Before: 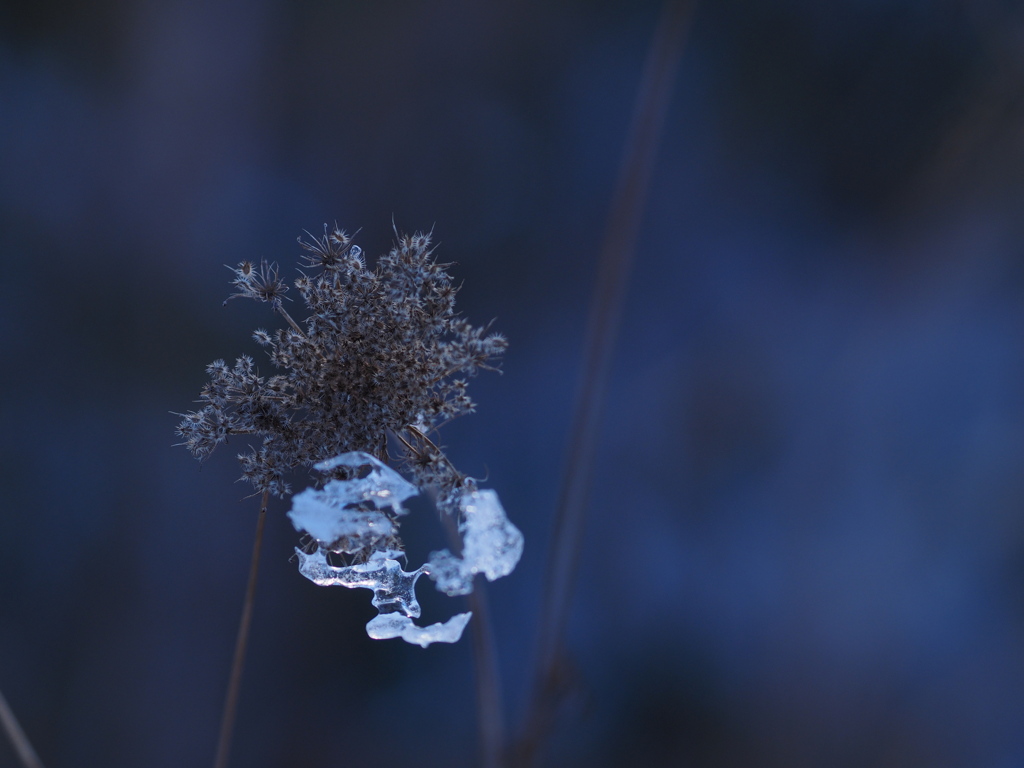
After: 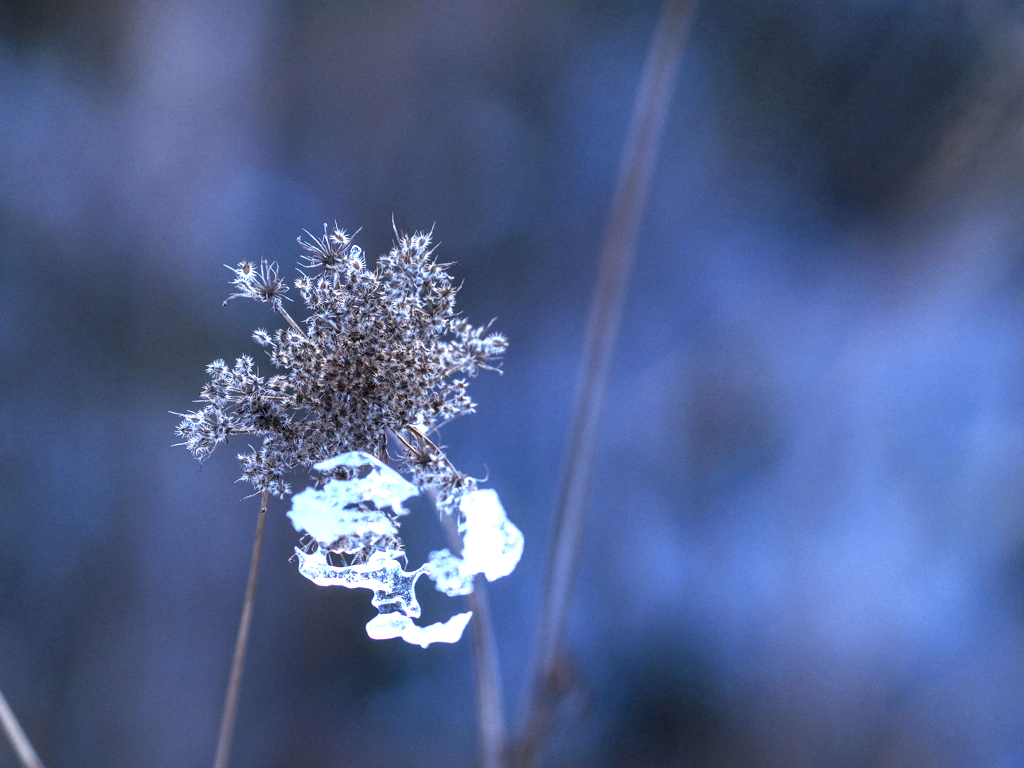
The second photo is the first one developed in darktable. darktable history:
exposure: black level correction 0.001, exposure 1.812 EV, compensate highlight preservation false
contrast brightness saturation: contrast 0.143
local contrast: detail 144%
shadows and highlights: radius 170.1, shadows 27.91, white point adjustment 3.26, highlights -68.87, soften with gaussian
